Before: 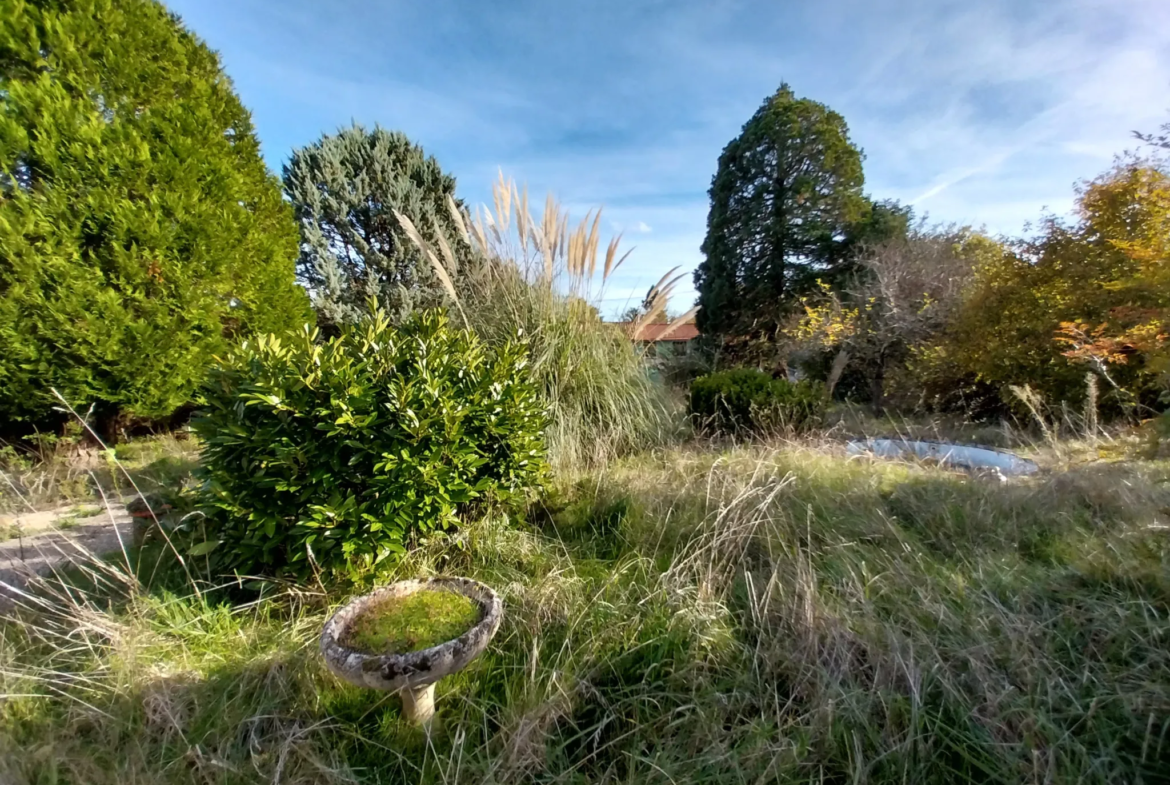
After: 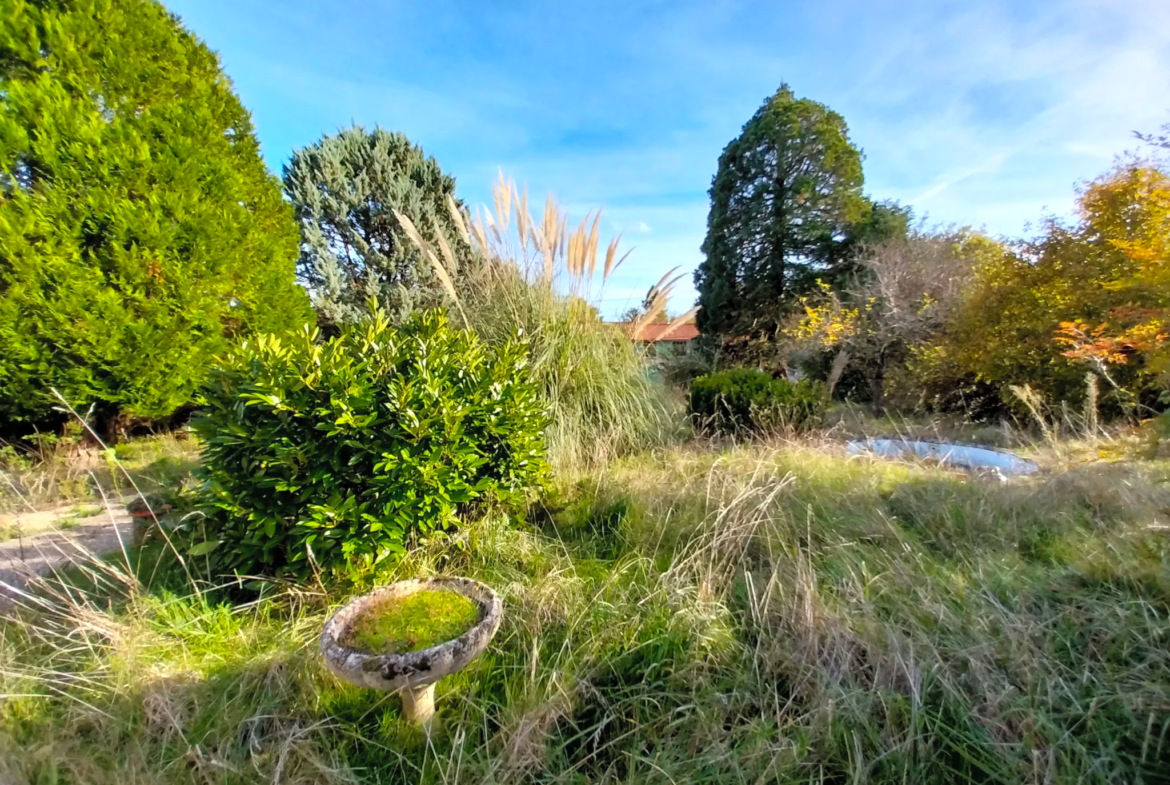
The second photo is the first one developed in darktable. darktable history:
contrast brightness saturation: contrast 0.07, brightness 0.18, saturation 0.4
tone equalizer: on, module defaults
levels: mode automatic, black 0.023%, white 99.97%, levels [0.062, 0.494, 0.925]
